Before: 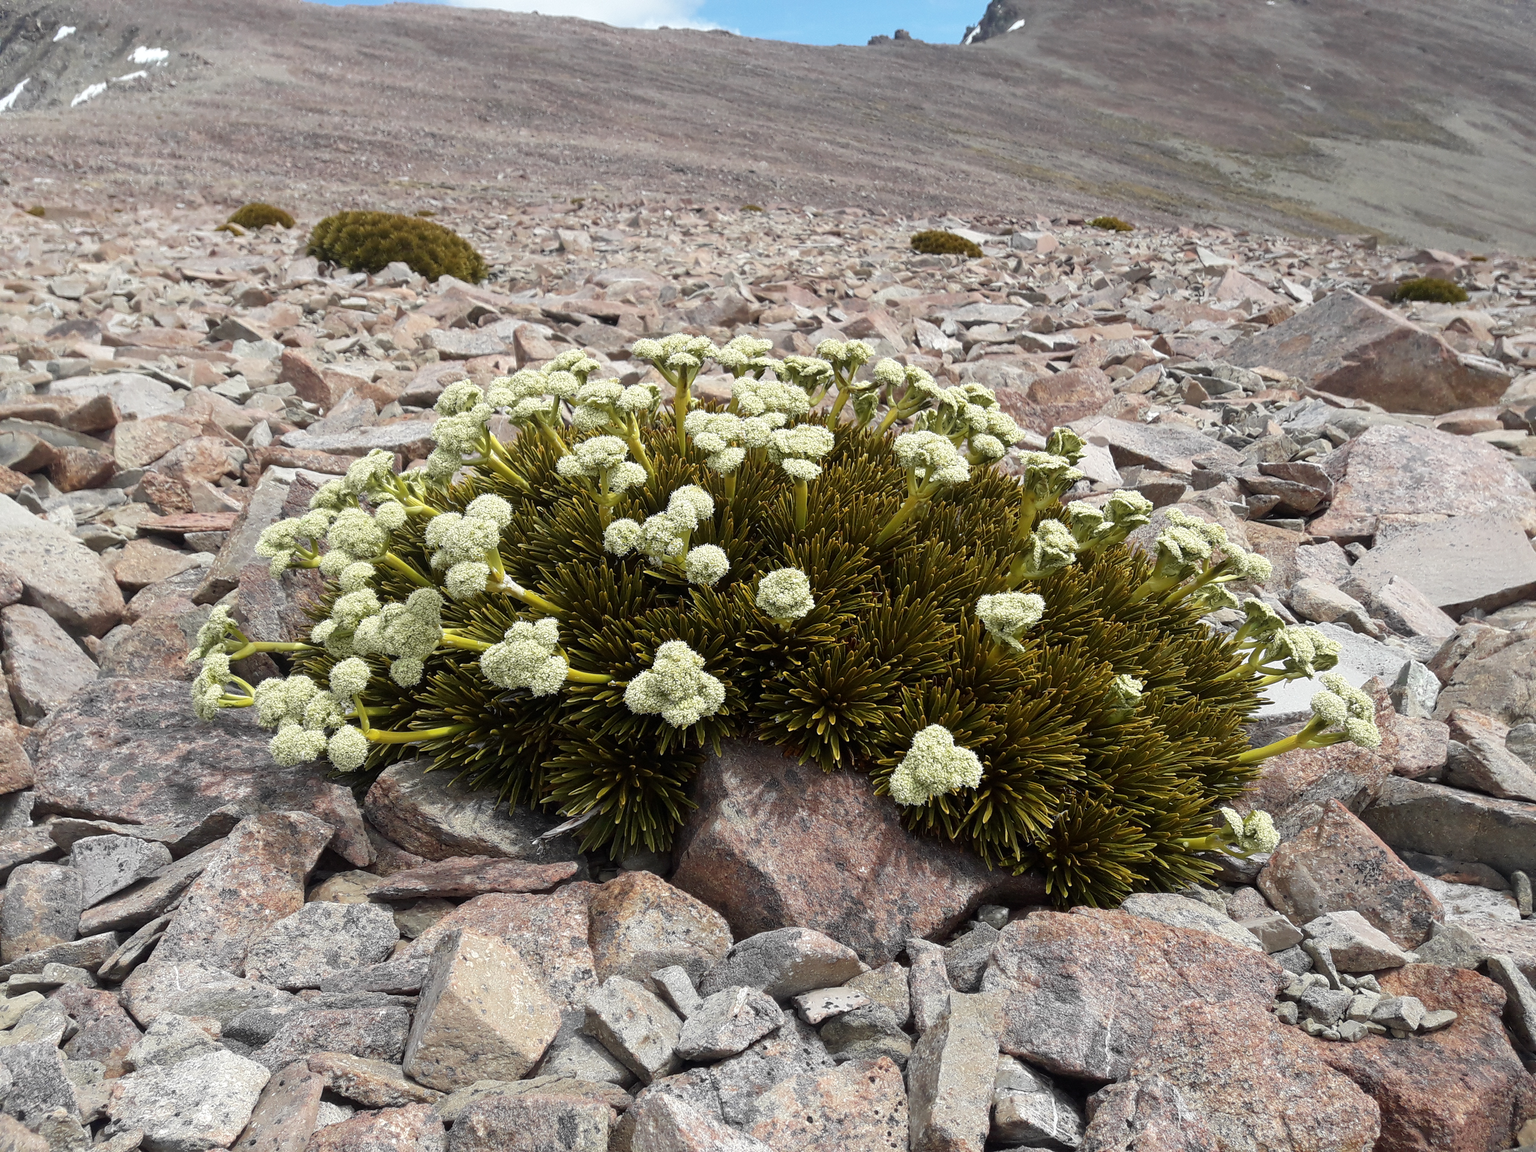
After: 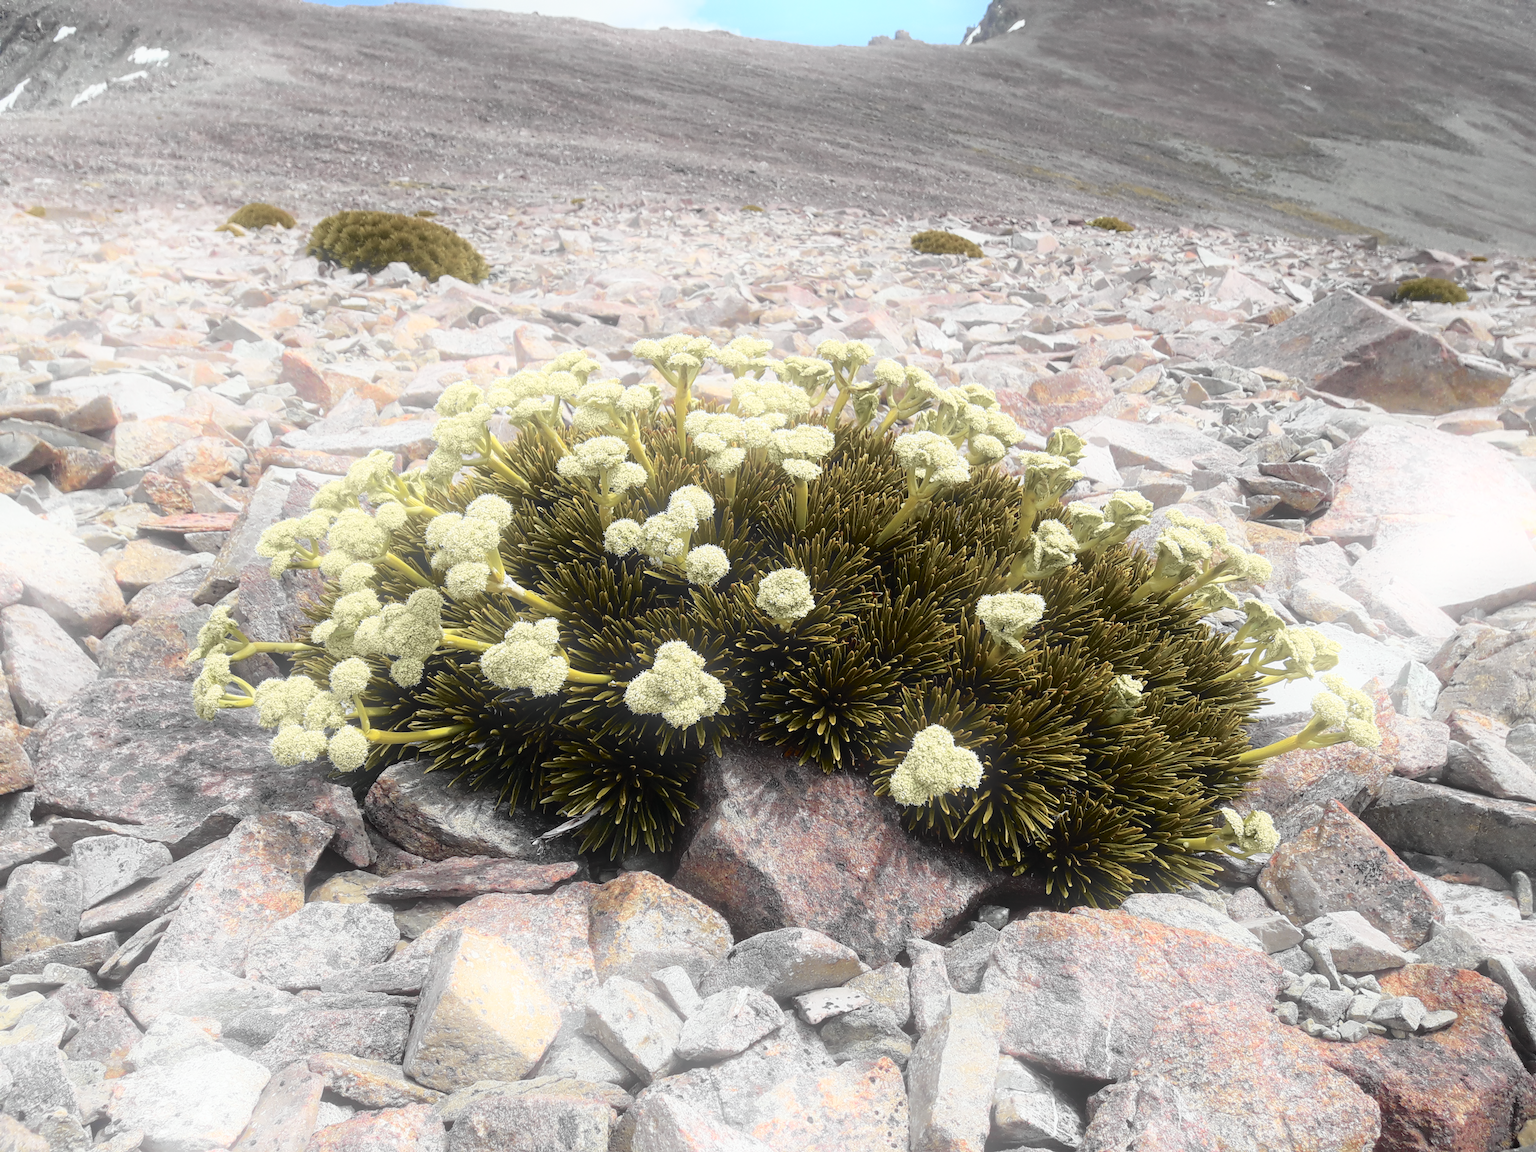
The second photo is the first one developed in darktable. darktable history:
tone curve: curves: ch0 [(0, 0.009) (0.105, 0.08) (0.195, 0.18) (0.283, 0.316) (0.384, 0.434) (0.485, 0.531) (0.638, 0.69) (0.81, 0.872) (1, 0.977)]; ch1 [(0, 0) (0.161, 0.092) (0.35, 0.33) (0.379, 0.401) (0.456, 0.469) (0.502, 0.5) (0.525, 0.518) (0.586, 0.617) (0.635, 0.655) (1, 1)]; ch2 [(0, 0) (0.371, 0.362) (0.437, 0.437) (0.48, 0.49) (0.53, 0.515) (0.56, 0.571) (0.622, 0.606) (1, 1)], color space Lab, independent channels, preserve colors none
bloom: on, module defaults
